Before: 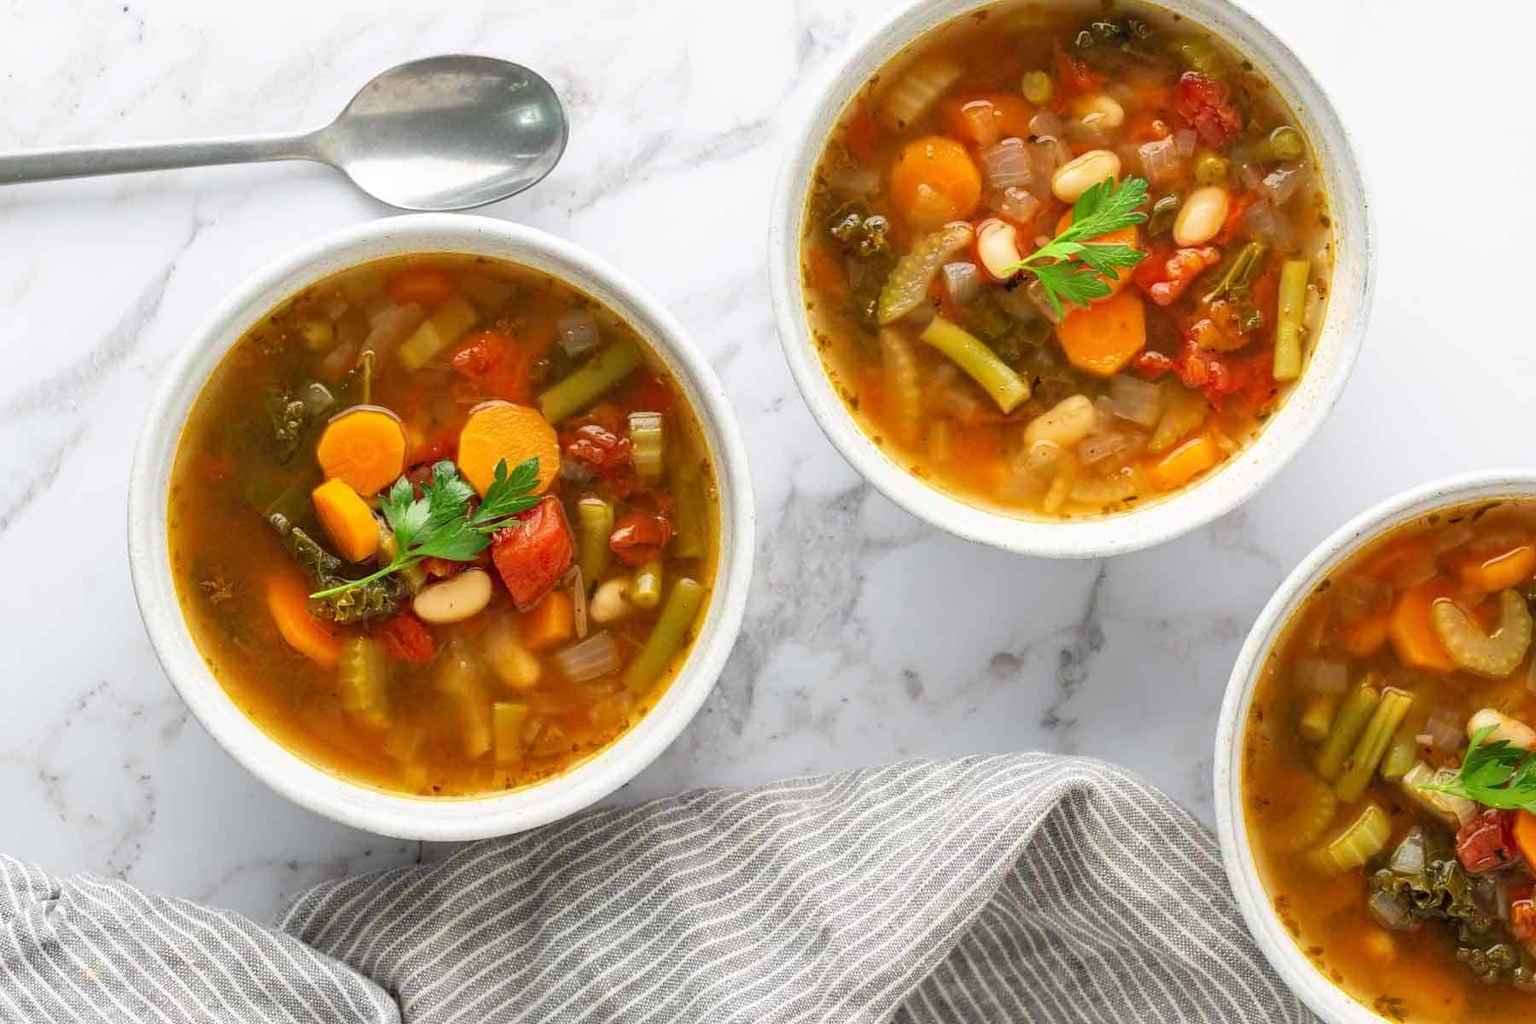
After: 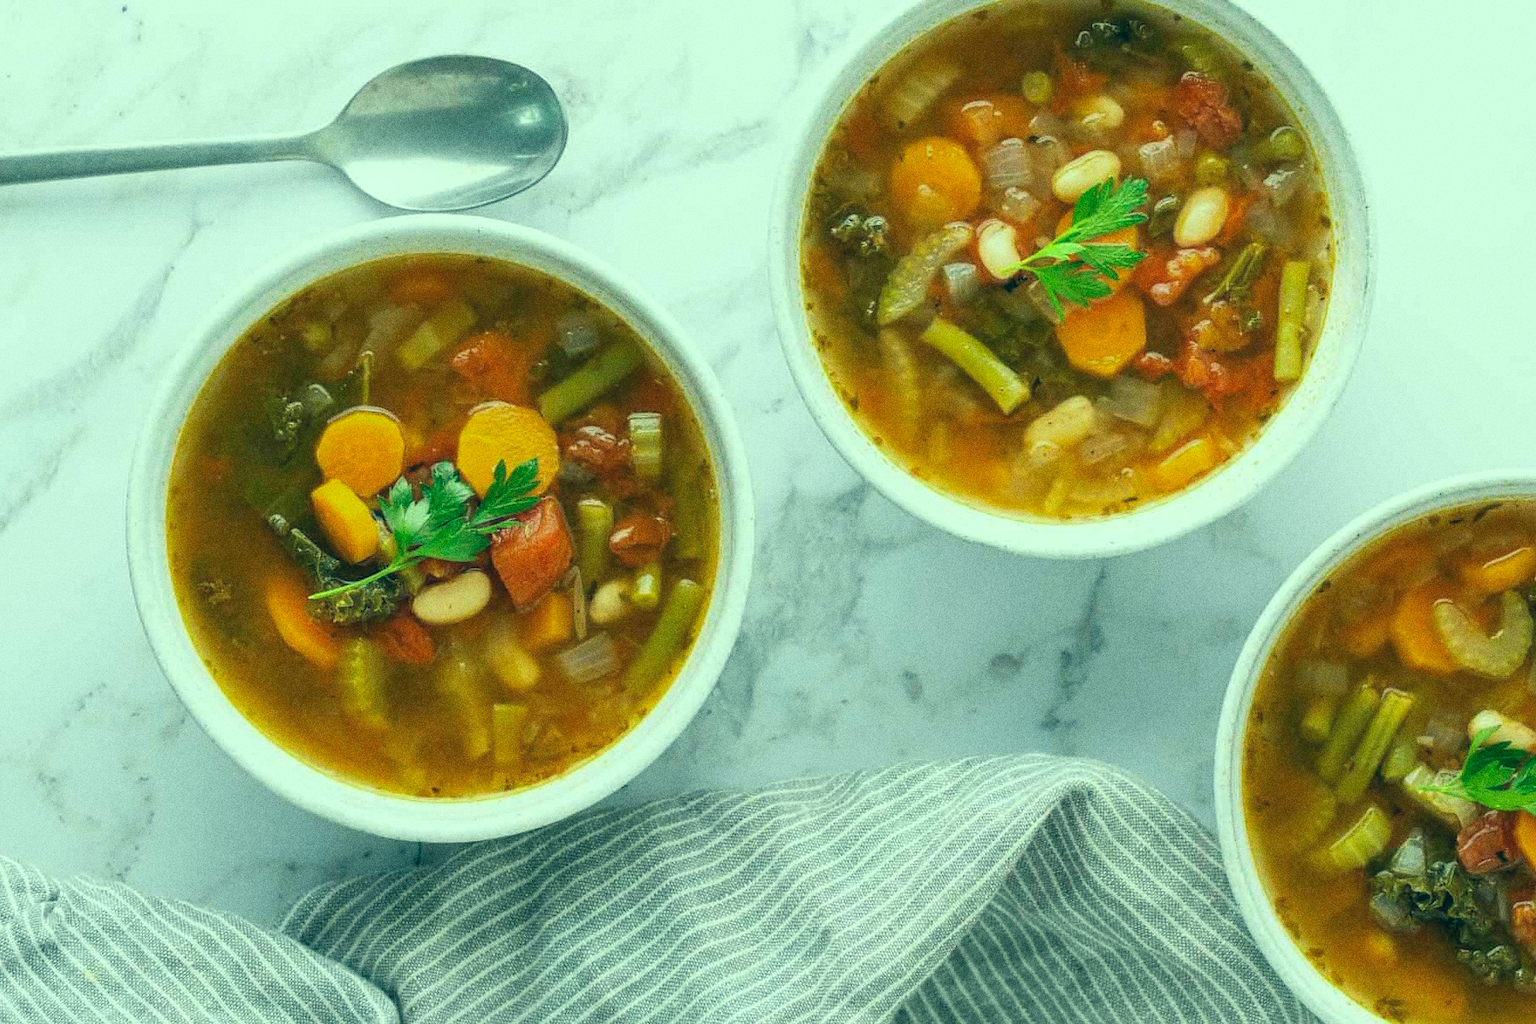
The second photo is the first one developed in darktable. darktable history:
color correction: highlights a* -20.08, highlights b* 9.8, shadows a* -20.4, shadows b* -10.76
crop and rotate: left 0.126%
haze removal: strength -0.1, adaptive false
exposure: exposure -0.064 EV, compensate highlight preservation false
grain: coarseness 0.09 ISO, strength 40%
